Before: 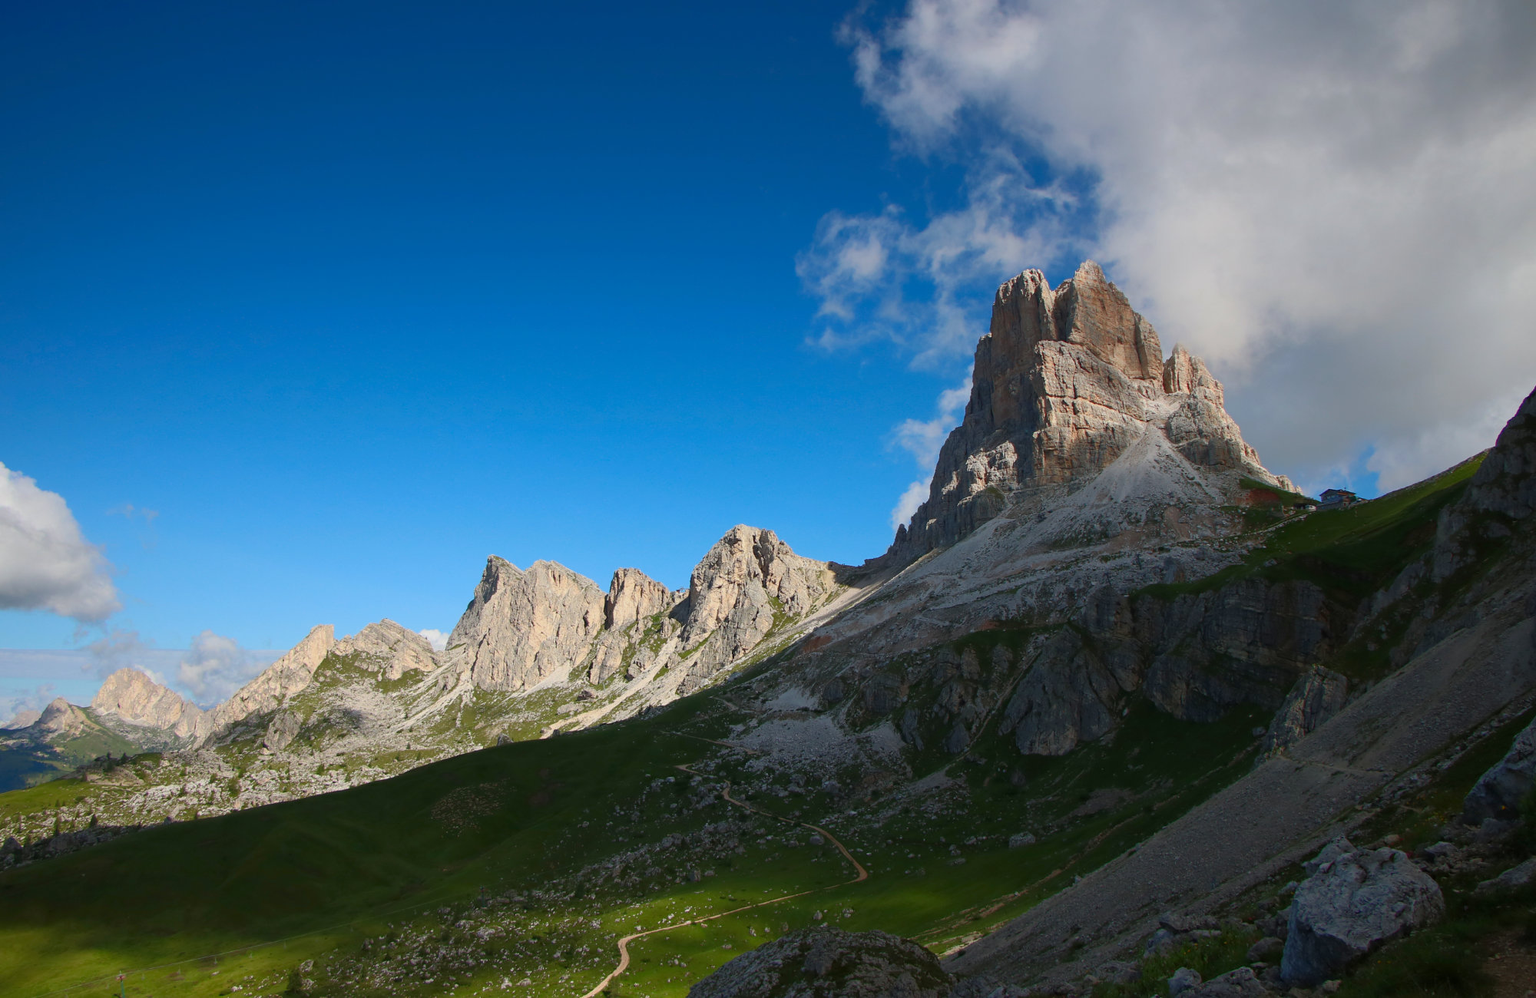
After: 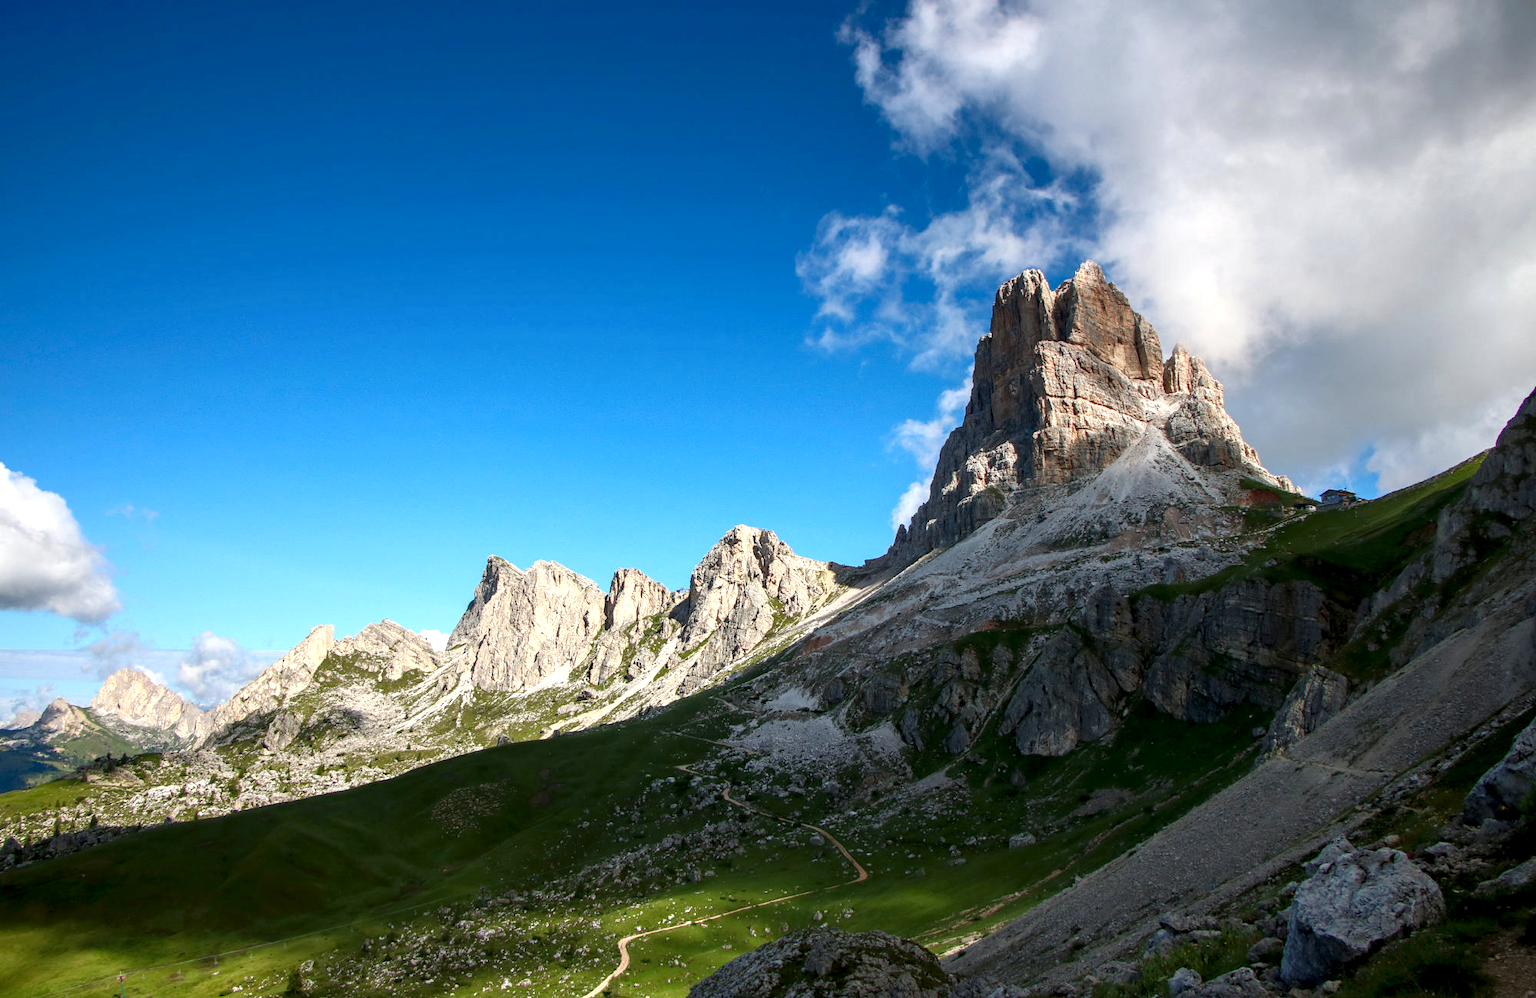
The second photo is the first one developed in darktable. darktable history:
local contrast: detail 160%
exposure: black level correction 0.001, exposure 0.499 EV, compensate exposure bias true, compensate highlight preservation false
